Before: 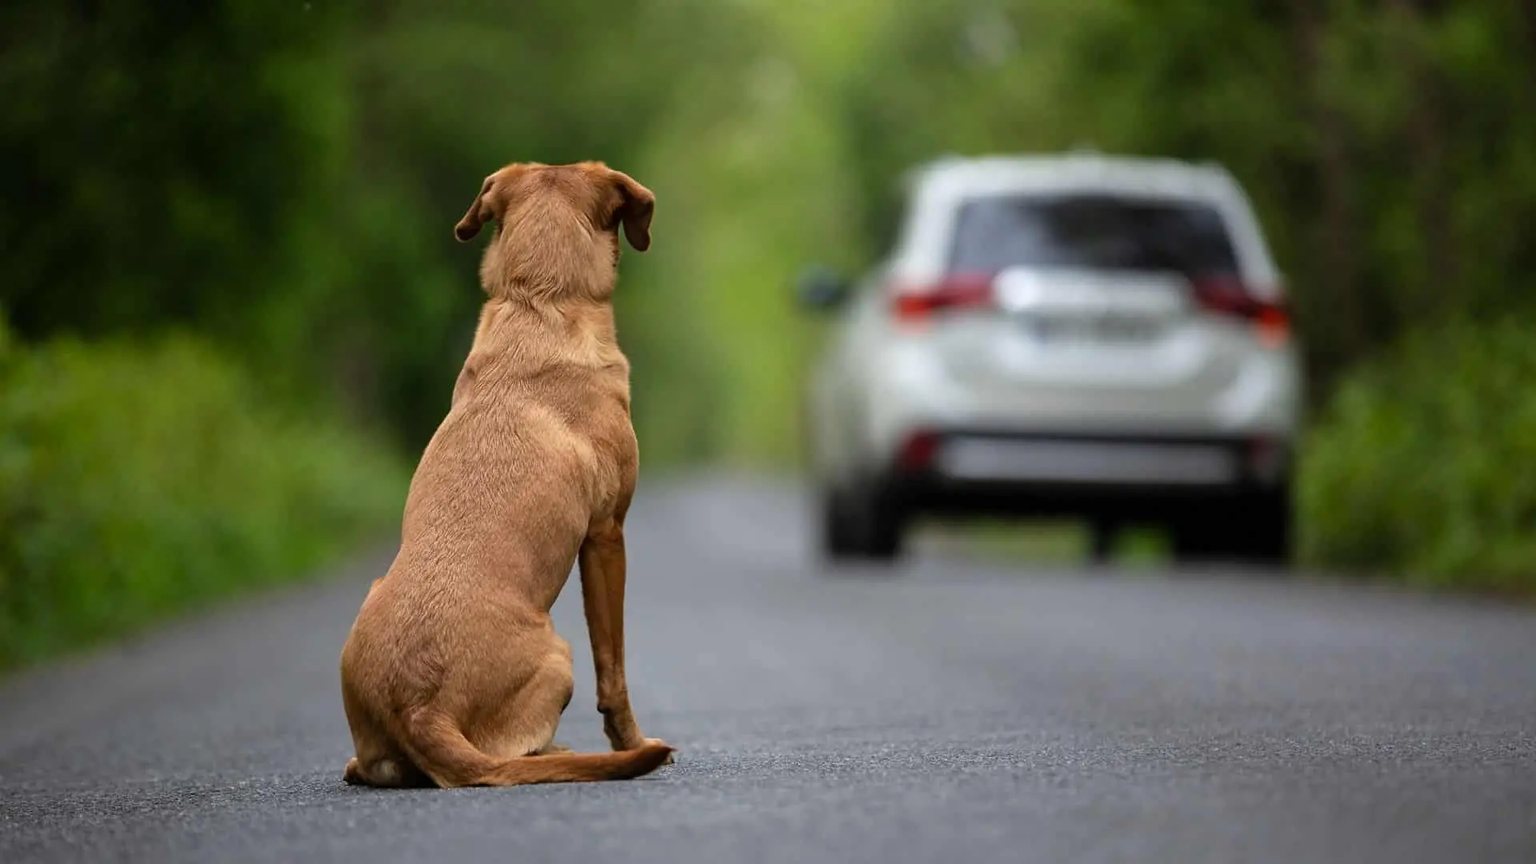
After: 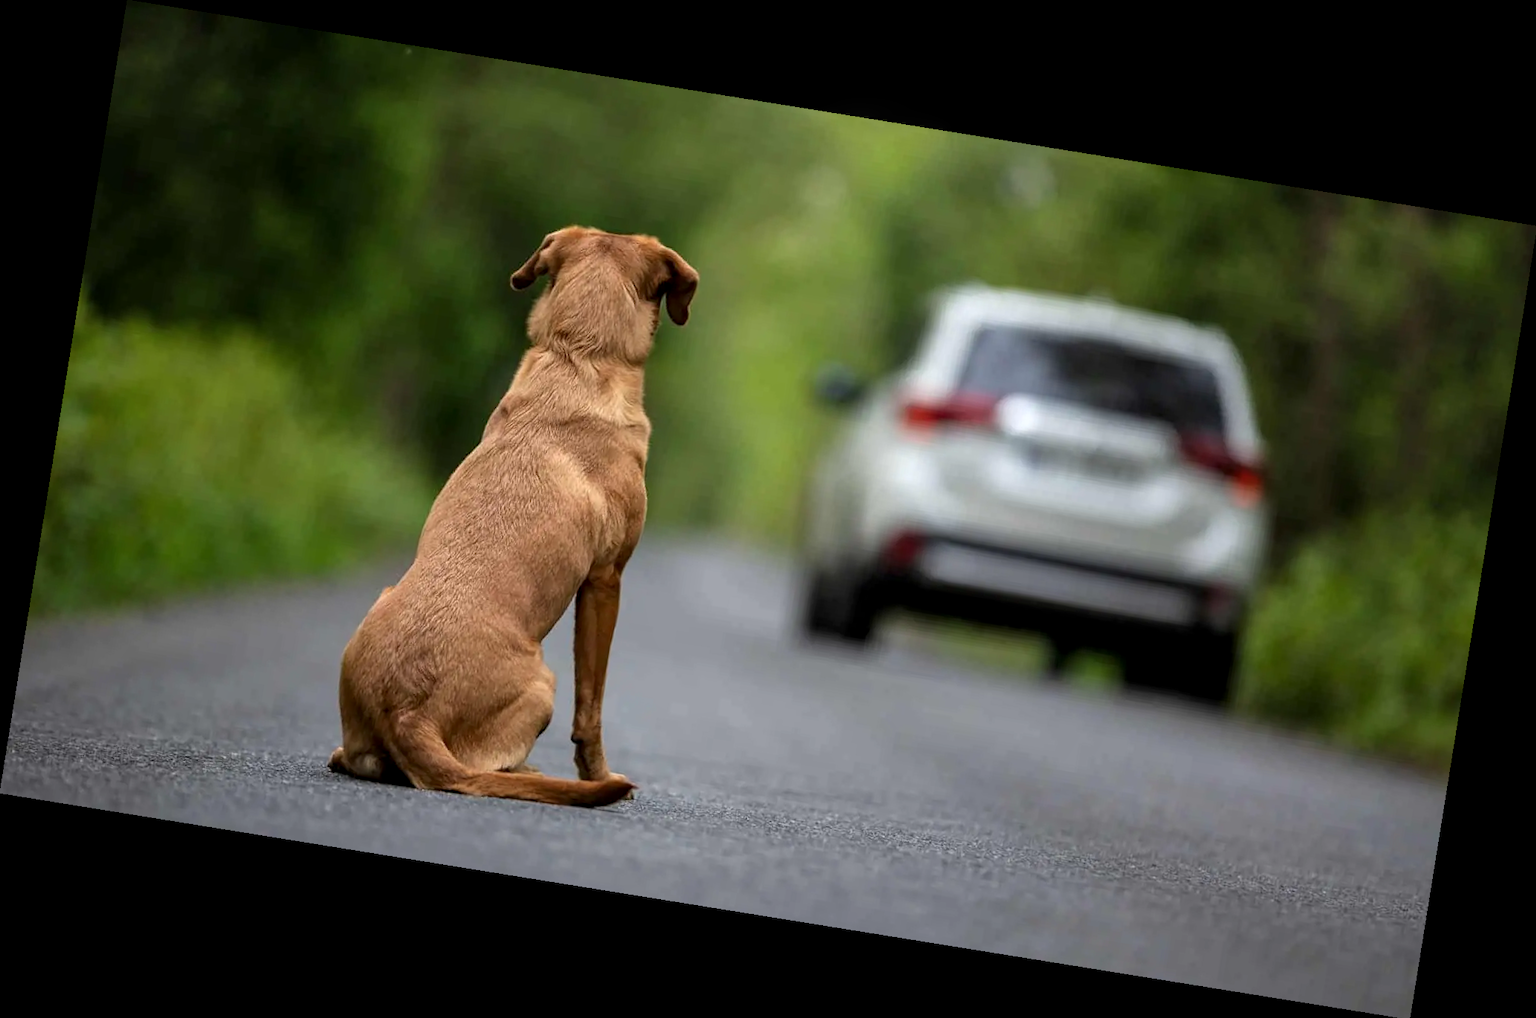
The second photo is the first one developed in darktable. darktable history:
local contrast: on, module defaults
rotate and perspective: rotation 9.12°, automatic cropping off
